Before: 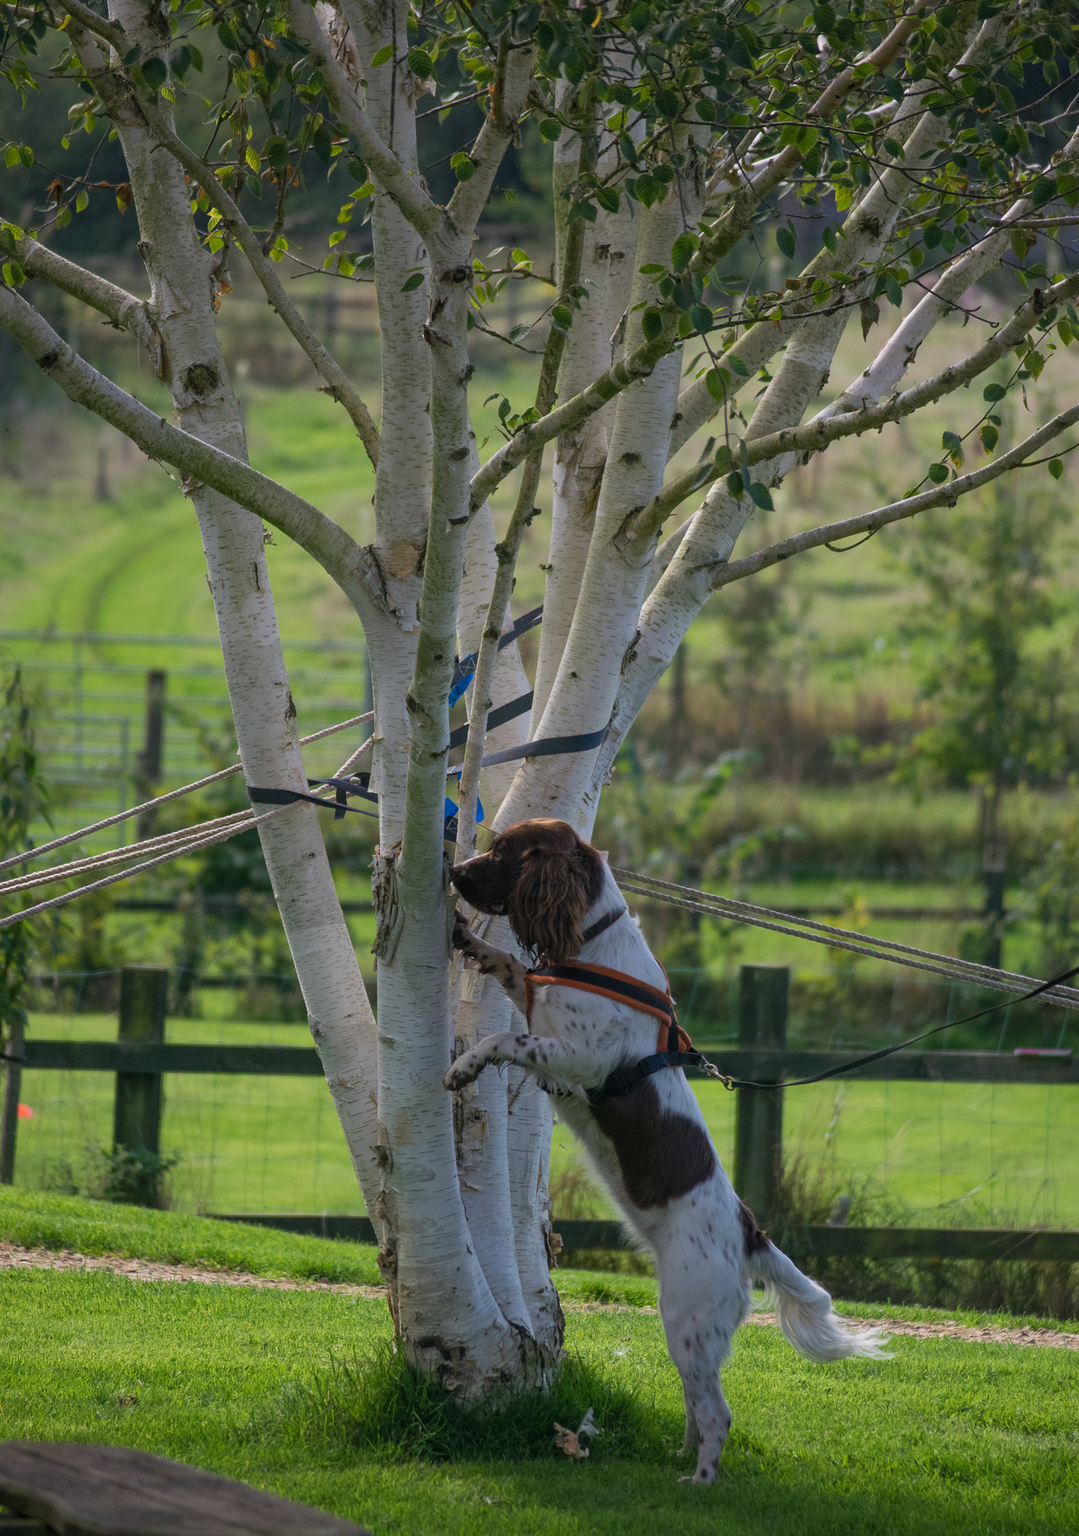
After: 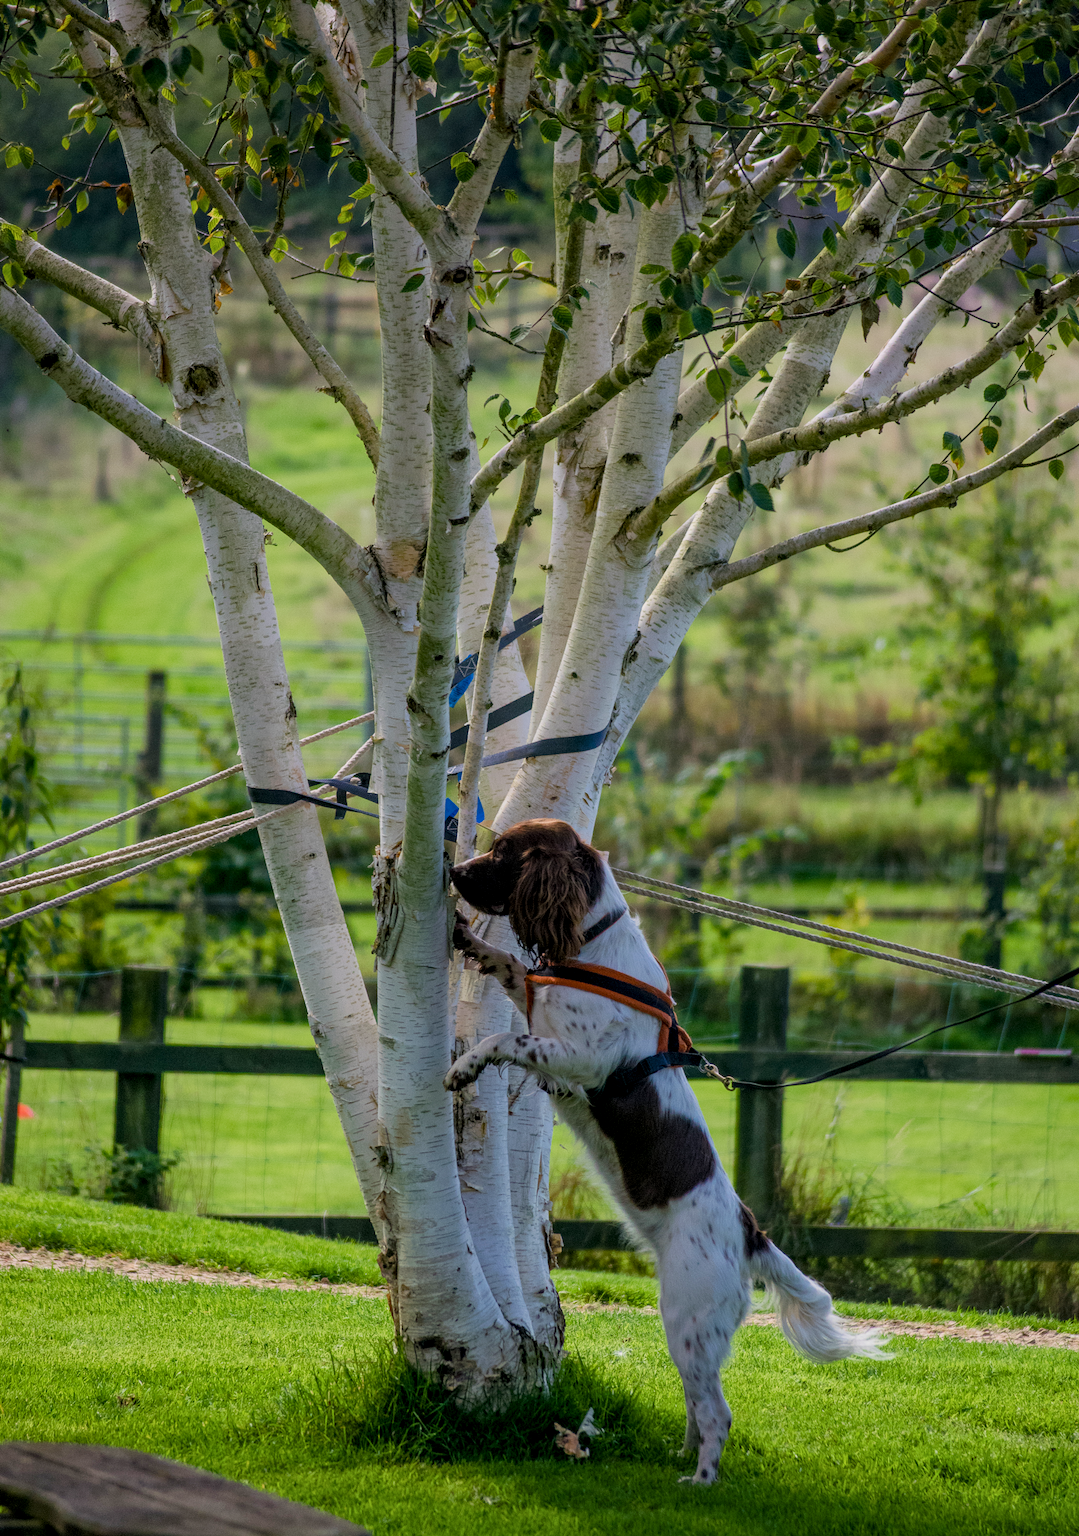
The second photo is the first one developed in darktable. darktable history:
filmic rgb: black relative exposure -7.65 EV, white relative exposure 4.56 EV, hardness 3.61, color science v6 (2022)
local contrast: on, module defaults
tone equalizer: on, module defaults
color balance rgb: perceptual saturation grading › global saturation 25%, perceptual saturation grading › highlights -50%, perceptual saturation grading › shadows 30%, perceptual brilliance grading › global brilliance 12%, global vibrance 20%
